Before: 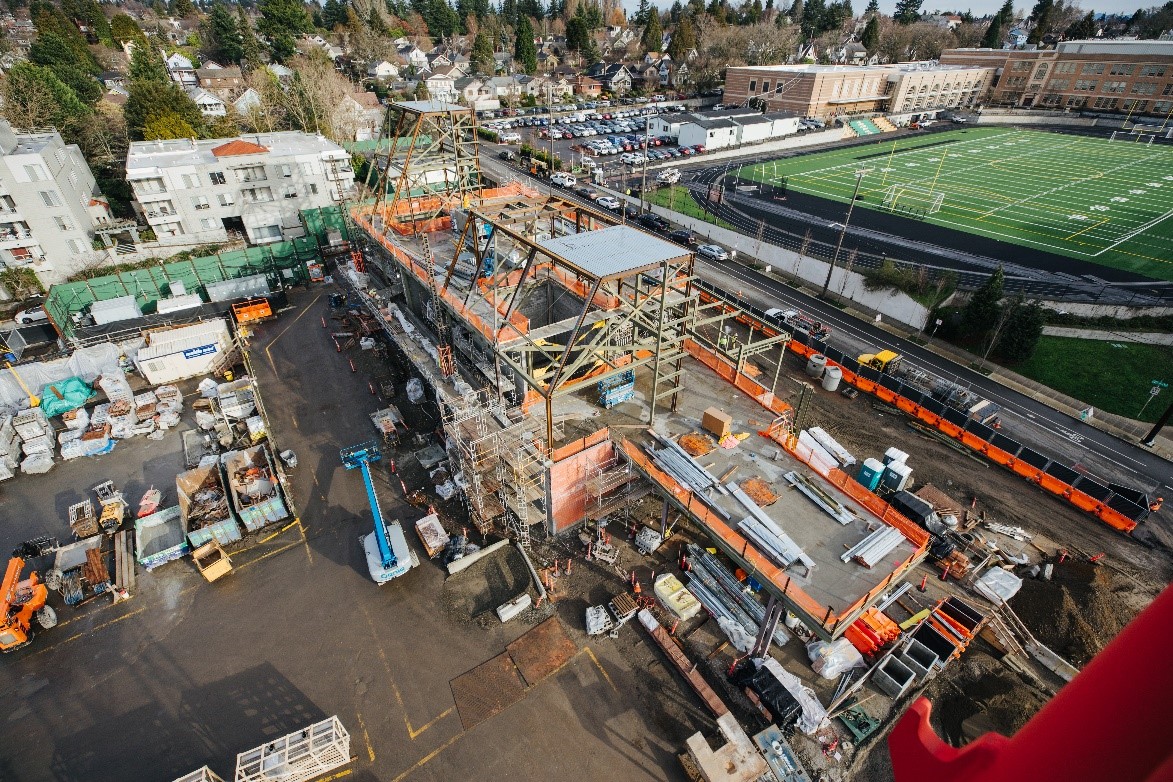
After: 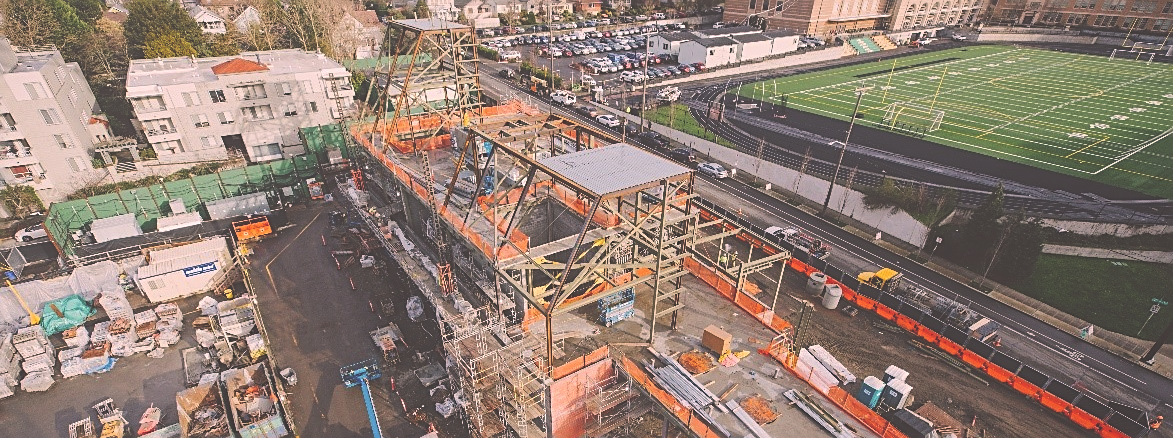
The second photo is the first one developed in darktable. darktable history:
crop and rotate: top 10.605%, bottom 33.274%
exposure: black level correction -0.041, exposure 0.064 EV, compensate highlight preservation false
sharpen: on, module defaults
local contrast: highlights 68%, shadows 68%, detail 82%, midtone range 0.325
color correction: highlights a* 12.23, highlights b* 5.41
